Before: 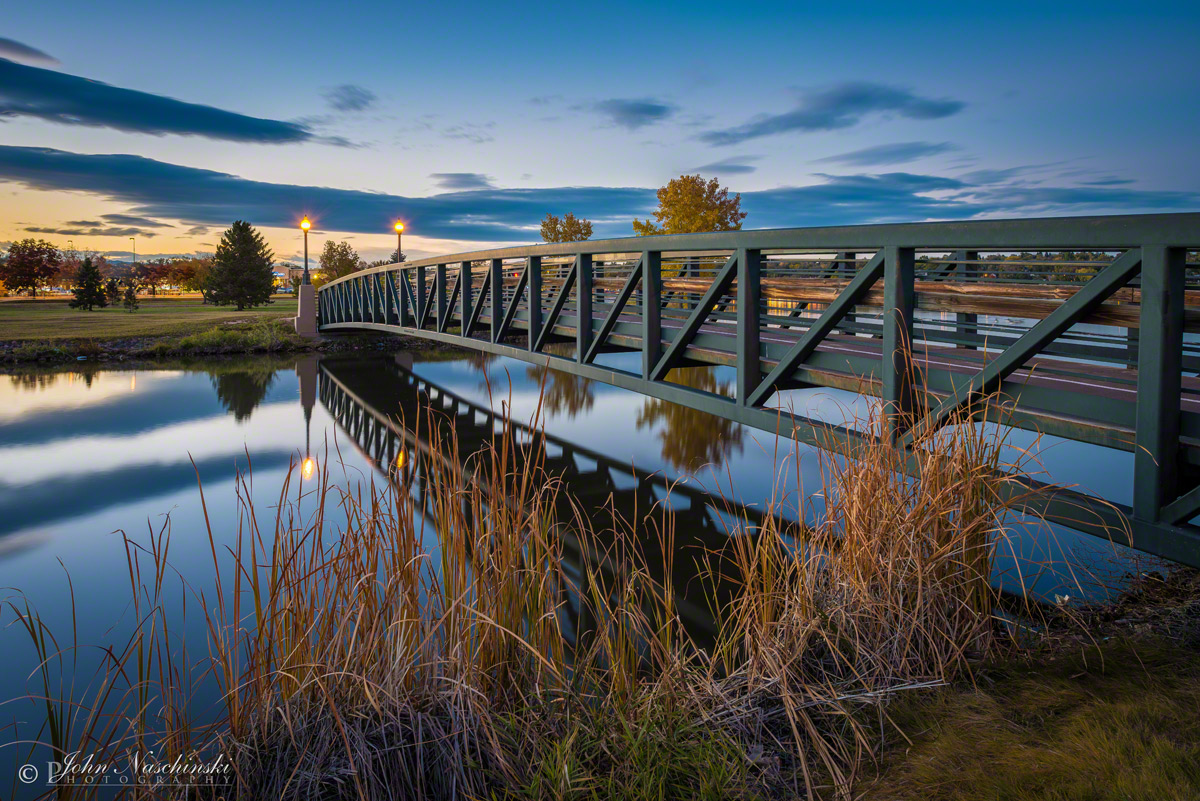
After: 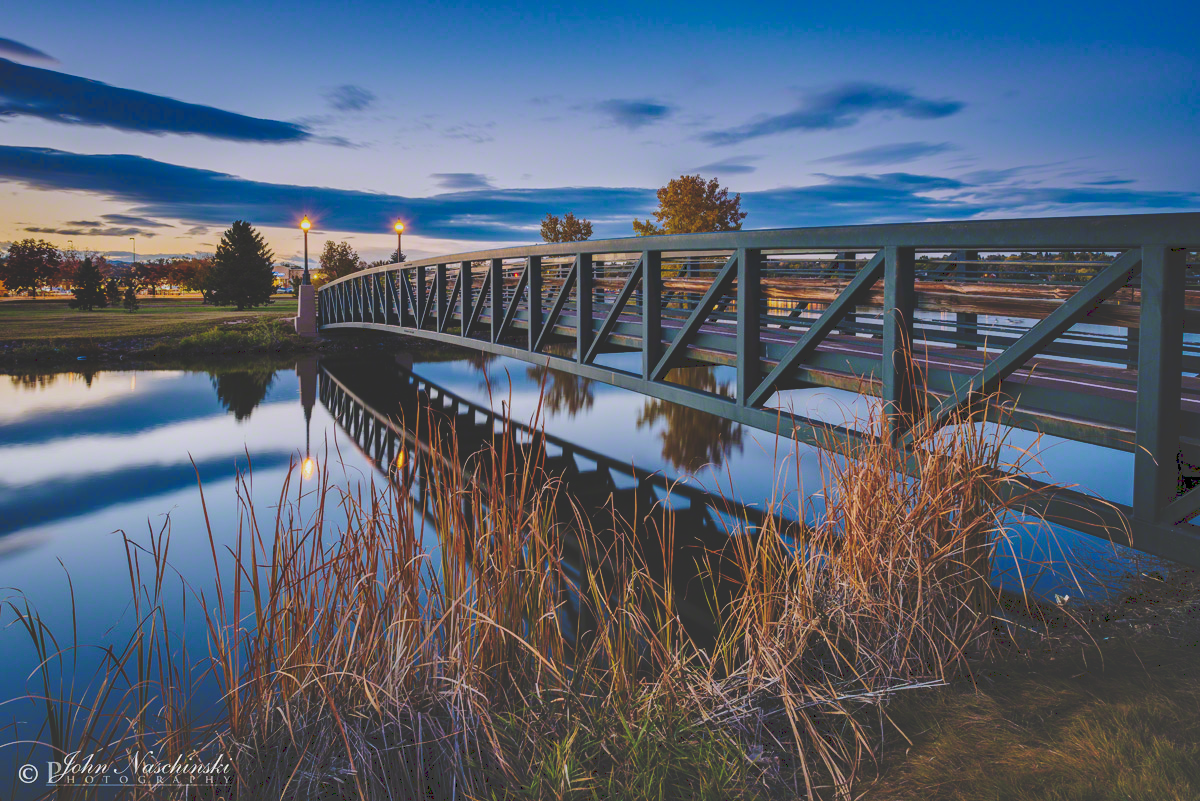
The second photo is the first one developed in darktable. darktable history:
shadows and highlights: soften with gaussian
tone curve: curves: ch0 [(0, 0) (0.003, 0.177) (0.011, 0.177) (0.025, 0.176) (0.044, 0.178) (0.069, 0.186) (0.1, 0.194) (0.136, 0.203) (0.177, 0.223) (0.224, 0.255) (0.277, 0.305) (0.335, 0.383) (0.399, 0.467) (0.468, 0.546) (0.543, 0.616) (0.623, 0.694) (0.709, 0.764) (0.801, 0.834) (0.898, 0.901) (1, 1)], preserve colors none
graduated density: hue 238.83°, saturation 50%
